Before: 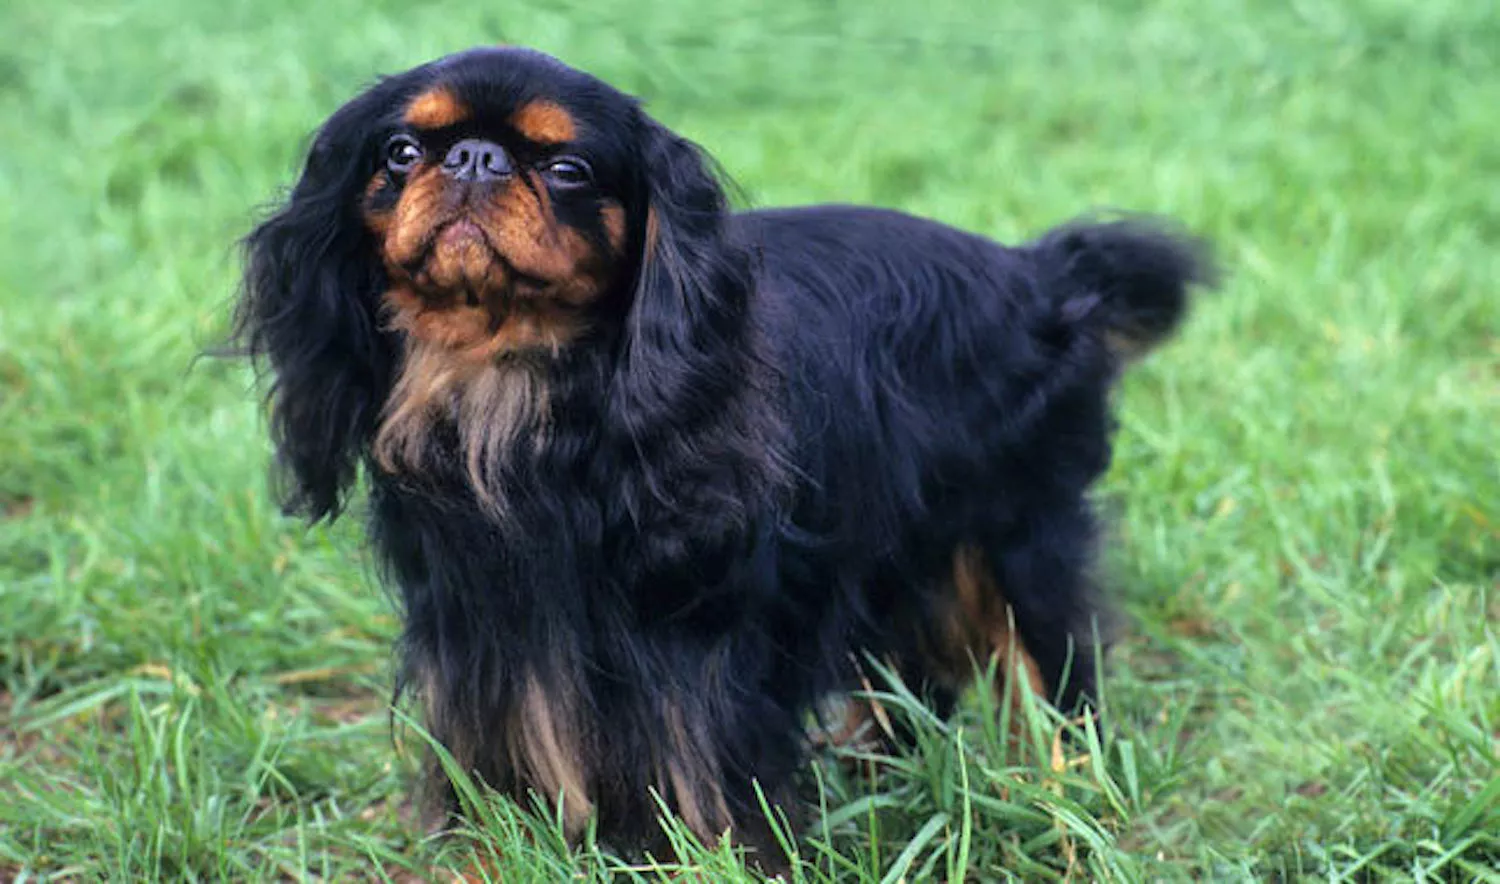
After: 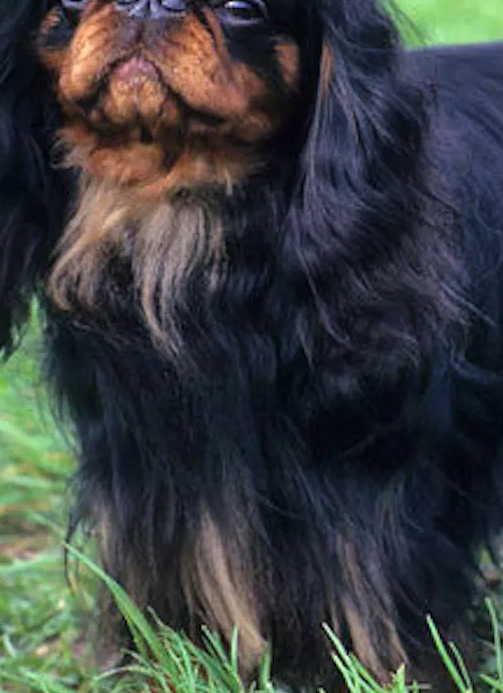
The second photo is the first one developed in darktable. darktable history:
contrast equalizer: y [[0.5, 0.5, 0.468, 0.5, 0.5, 0.5], [0.5 ×6], [0.5 ×6], [0 ×6], [0 ×6]]
crop and rotate: left 21.77%, top 18.528%, right 44.676%, bottom 2.997%
levels: mode automatic, gray 50.8%
